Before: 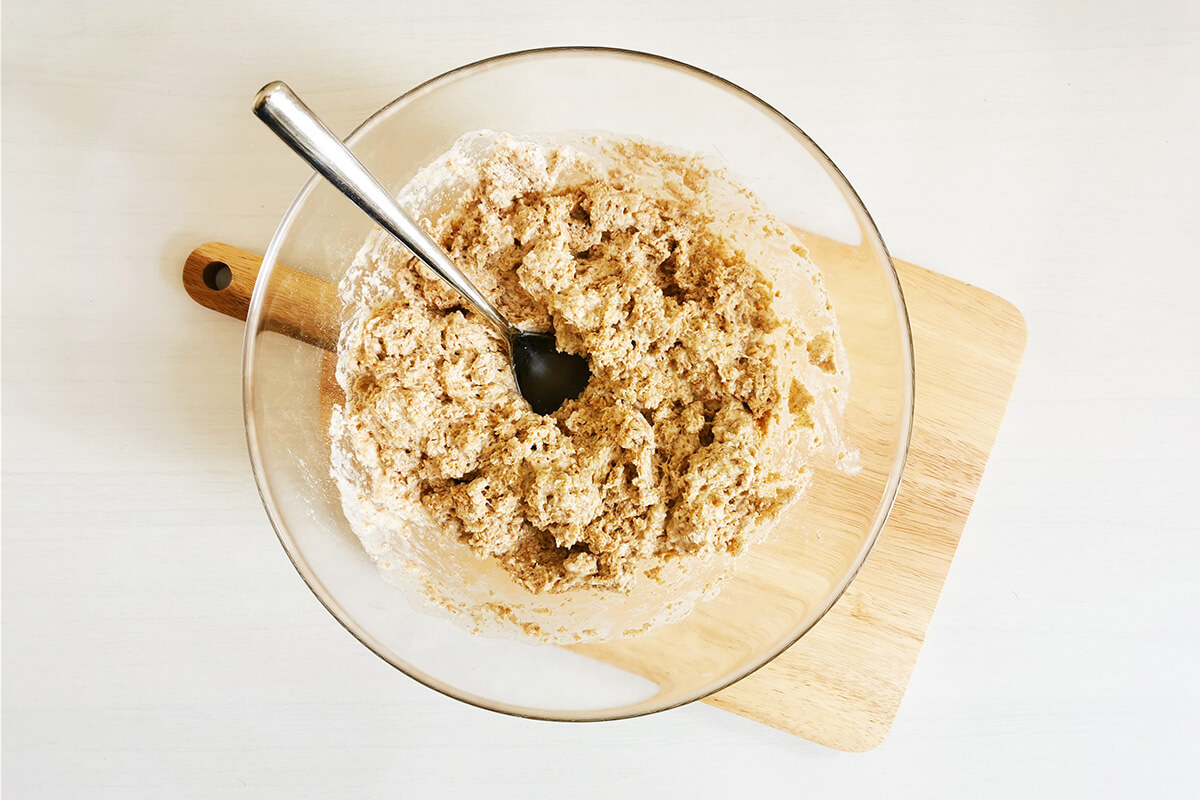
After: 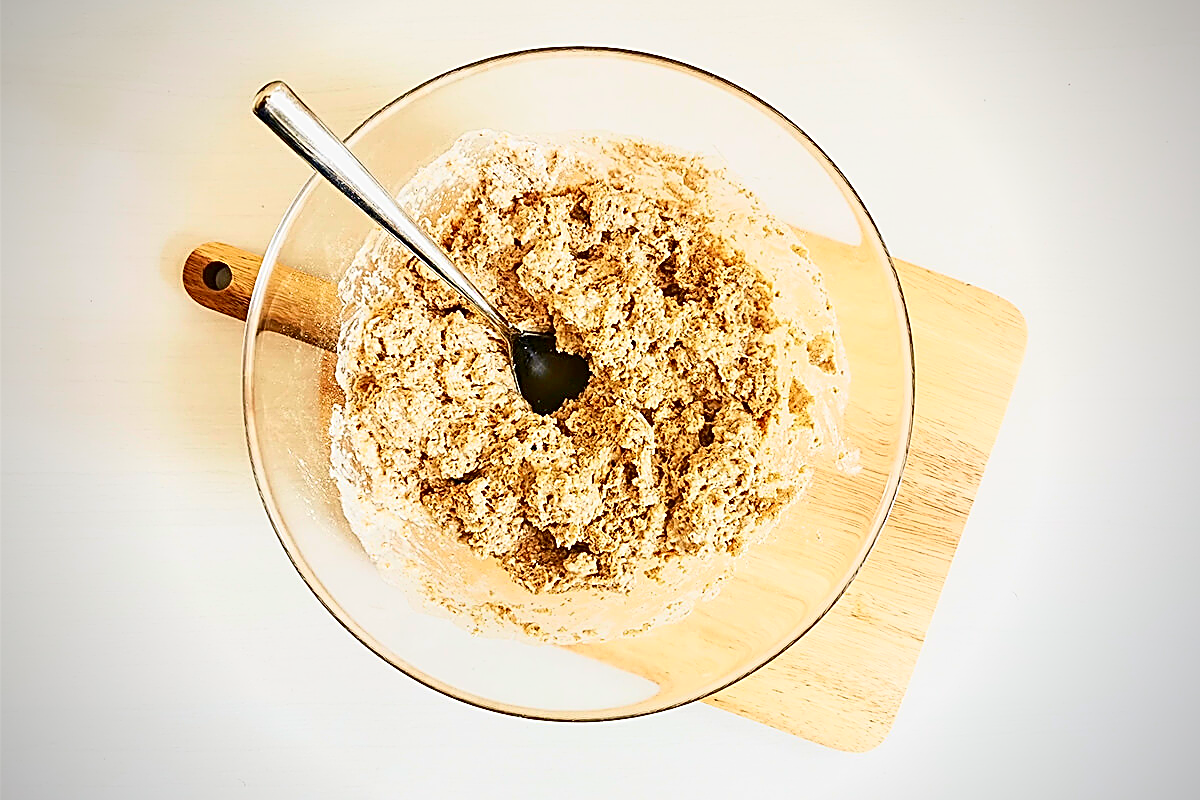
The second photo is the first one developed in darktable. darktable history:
vignetting: fall-off start 74.49%, fall-off radius 65.9%, brightness -0.628, saturation -0.68
sharpen: amount 1.861
tone curve: curves: ch0 [(0, 0) (0.091, 0.077) (0.517, 0.574) (0.745, 0.82) (0.844, 0.908) (0.909, 0.942) (1, 0.973)]; ch1 [(0, 0) (0.437, 0.404) (0.5, 0.5) (0.534, 0.554) (0.58, 0.603) (0.616, 0.649) (1, 1)]; ch2 [(0, 0) (0.442, 0.415) (0.5, 0.5) (0.535, 0.557) (0.585, 0.62) (1, 1)], color space Lab, independent channels, preserve colors none
